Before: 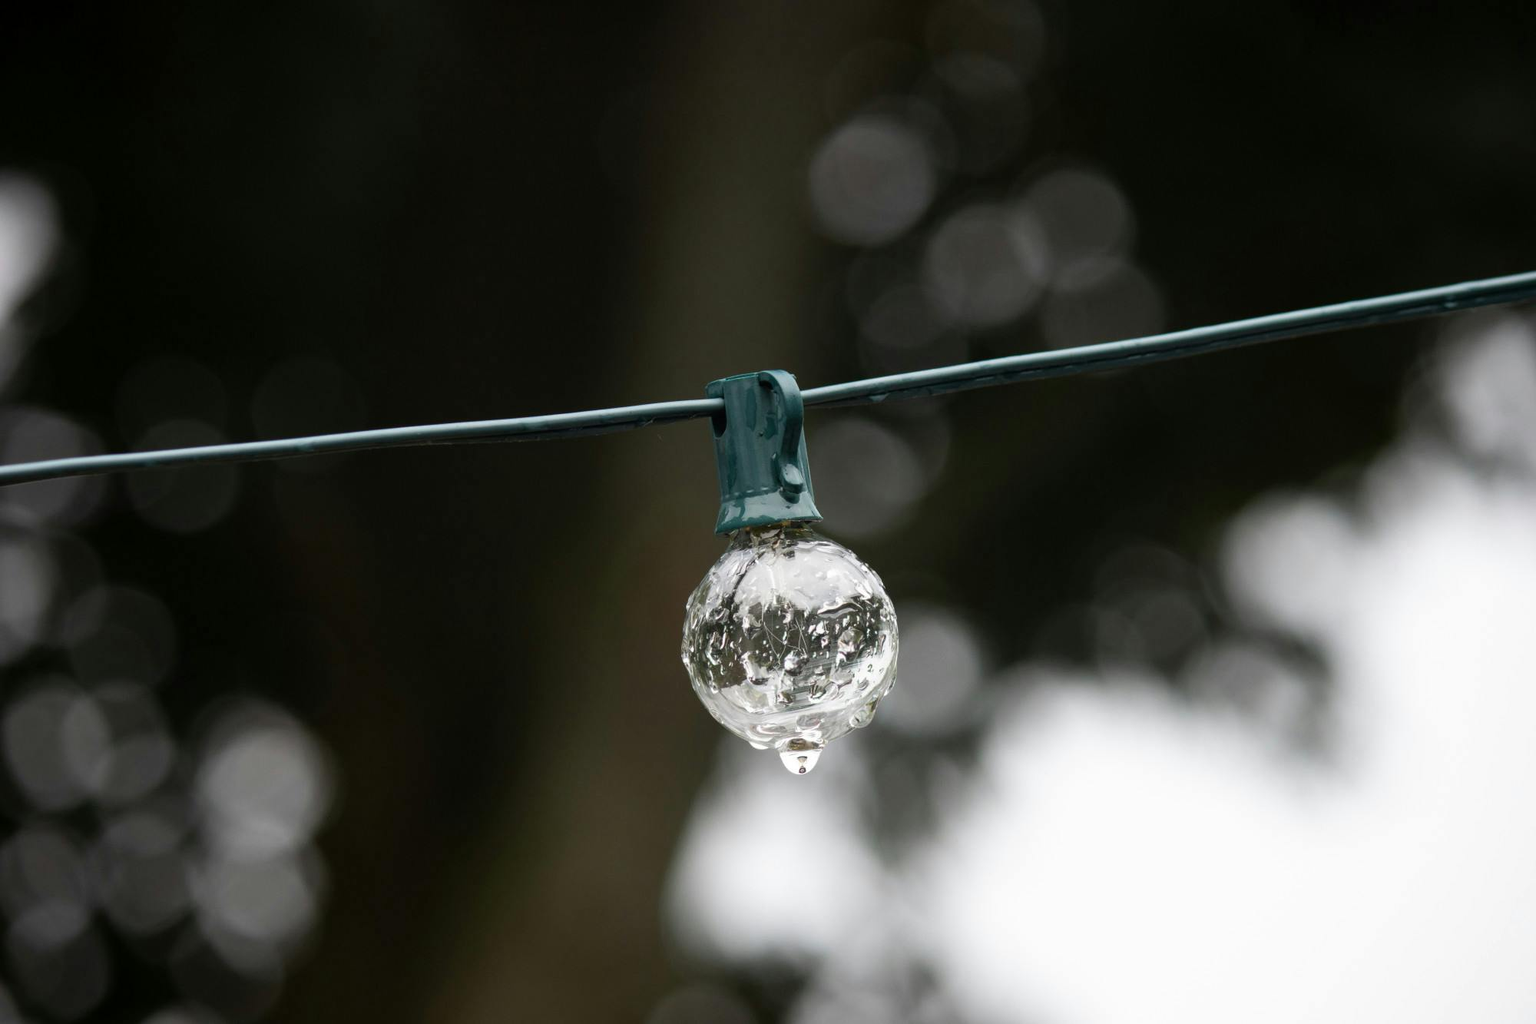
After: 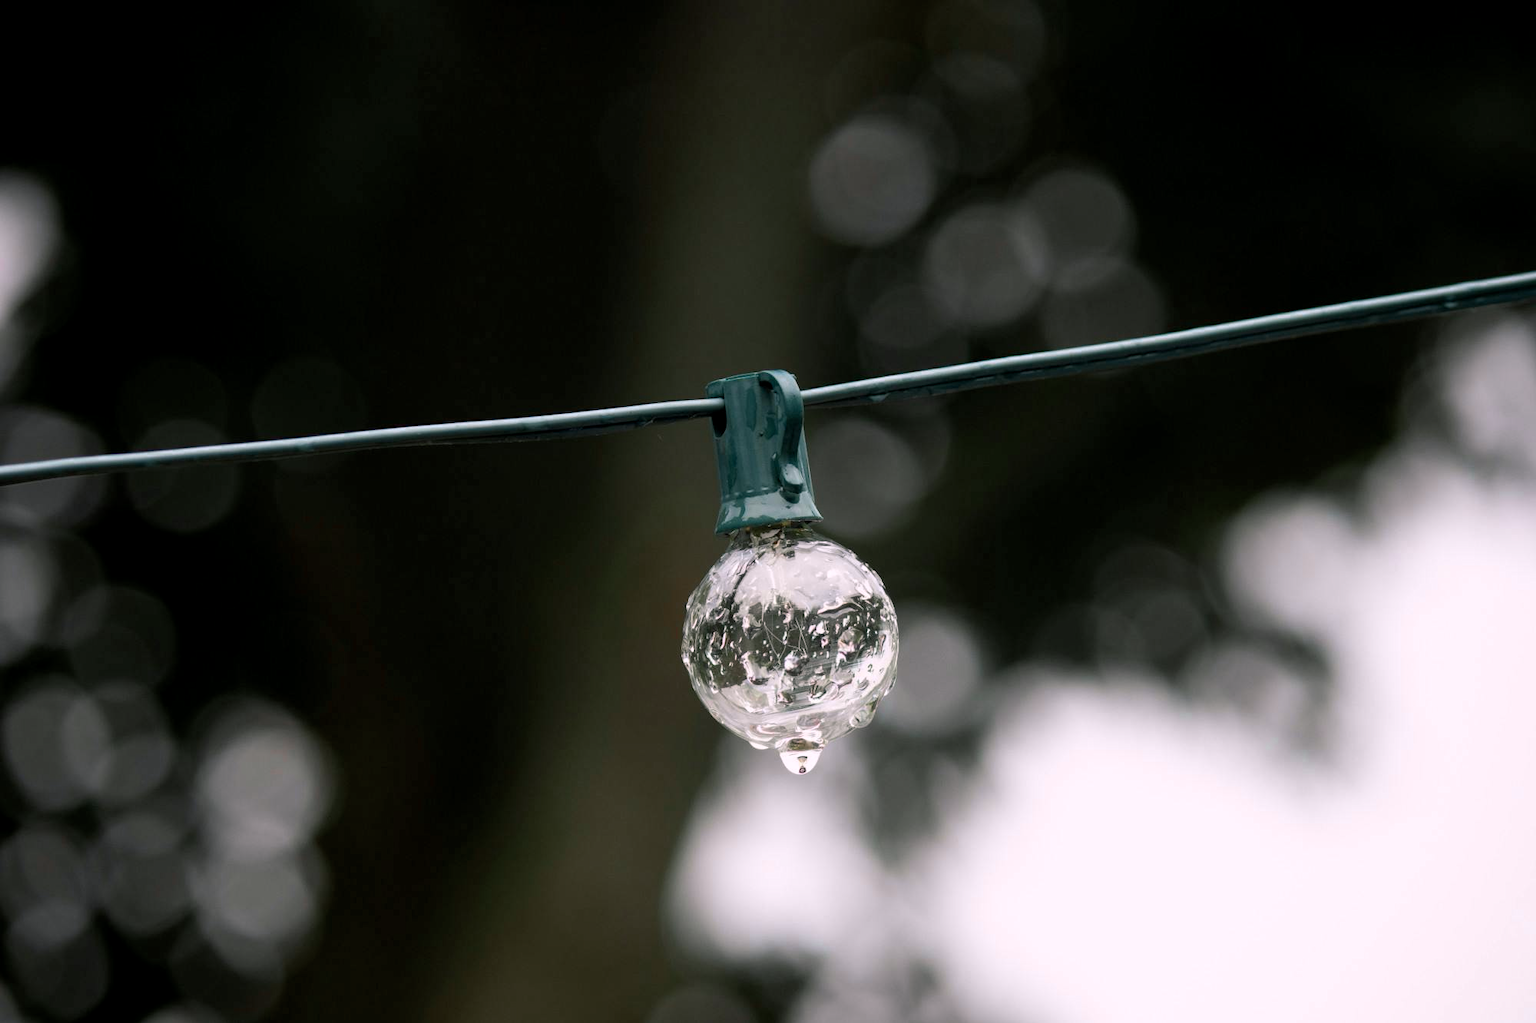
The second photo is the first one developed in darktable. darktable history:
color balance rgb: shadows lift › chroma 2%, shadows lift › hue 217.2°, power › chroma 0.25%, power › hue 60°, highlights gain › chroma 1.5%, highlights gain › hue 309.6°, global offset › luminance -0.25%, perceptual saturation grading › global saturation 15%, global vibrance 15%
color zones: curves: ch0 [(0, 0.466) (0.128, 0.466) (0.25, 0.5) (0.375, 0.456) (0.5, 0.5) (0.625, 0.5) (0.737, 0.652) (0.875, 0.5)]; ch1 [(0, 0.603) (0.125, 0.618) (0.261, 0.348) (0.372, 0.353) (0.497, 0.363) (0.611, 0.45) (0.731, 0.427) (0.875, 0.518) (0.998, 0.652)]; ch2 [(0, 0.559) (0.125, 0.451) (0.253, 0.564) (0.37, 0.578) (0.5, 0.466) (0.625, 0.471) (0.731, 0.471) (0.88, 0.485)]
